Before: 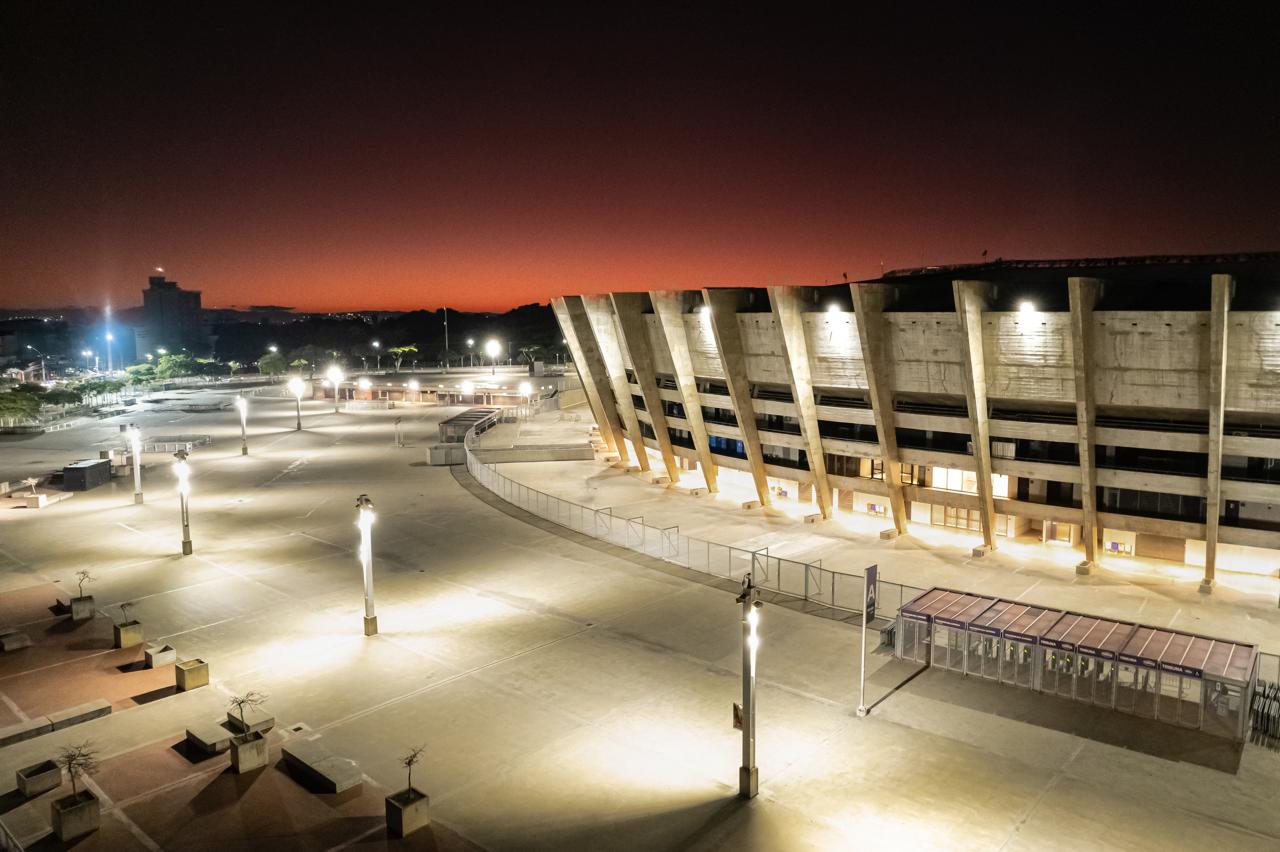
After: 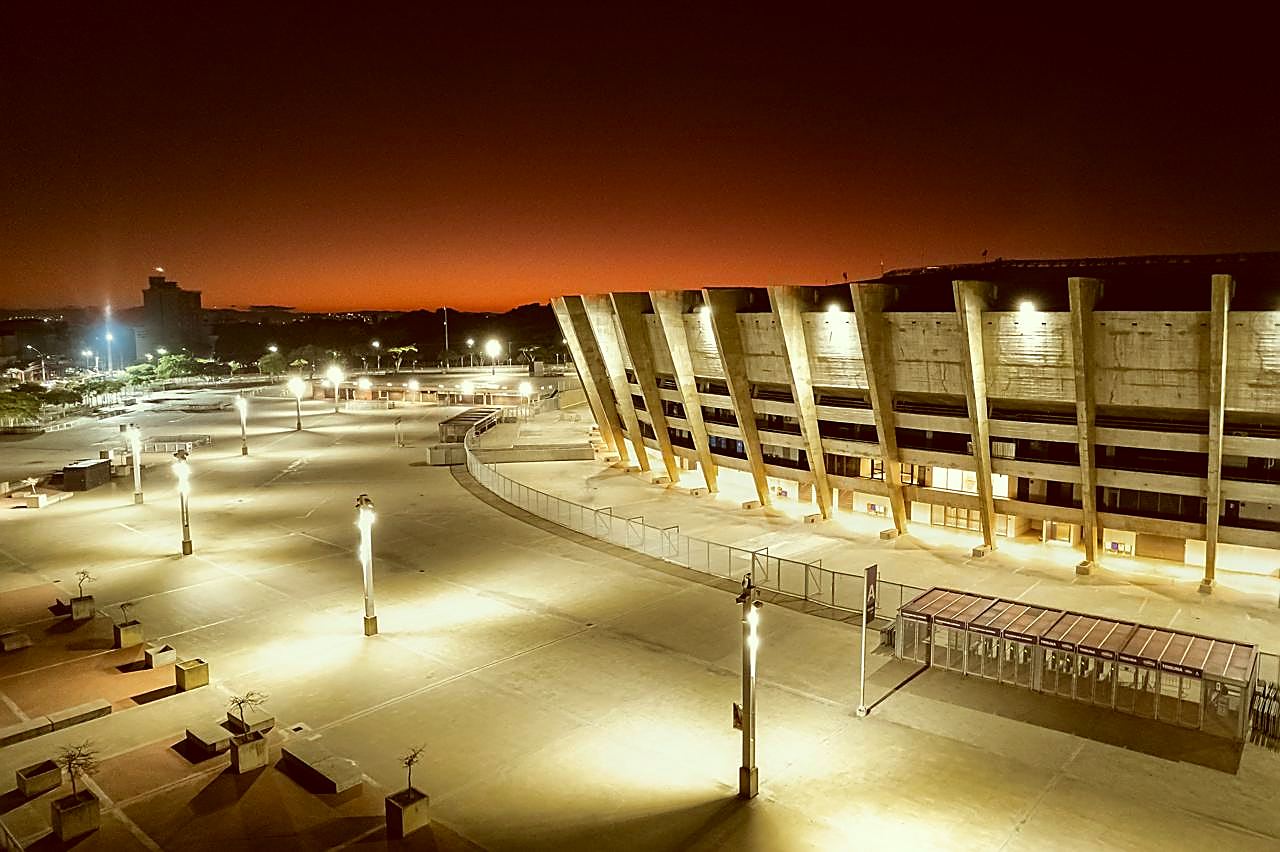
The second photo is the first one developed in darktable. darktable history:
sharpen: radius 1.4, amount 1.25, threshold 0.7
color correction: highlights a* -5.94, highlights b* 9.48, shadows a* 10.12, shadows b* 23.94
